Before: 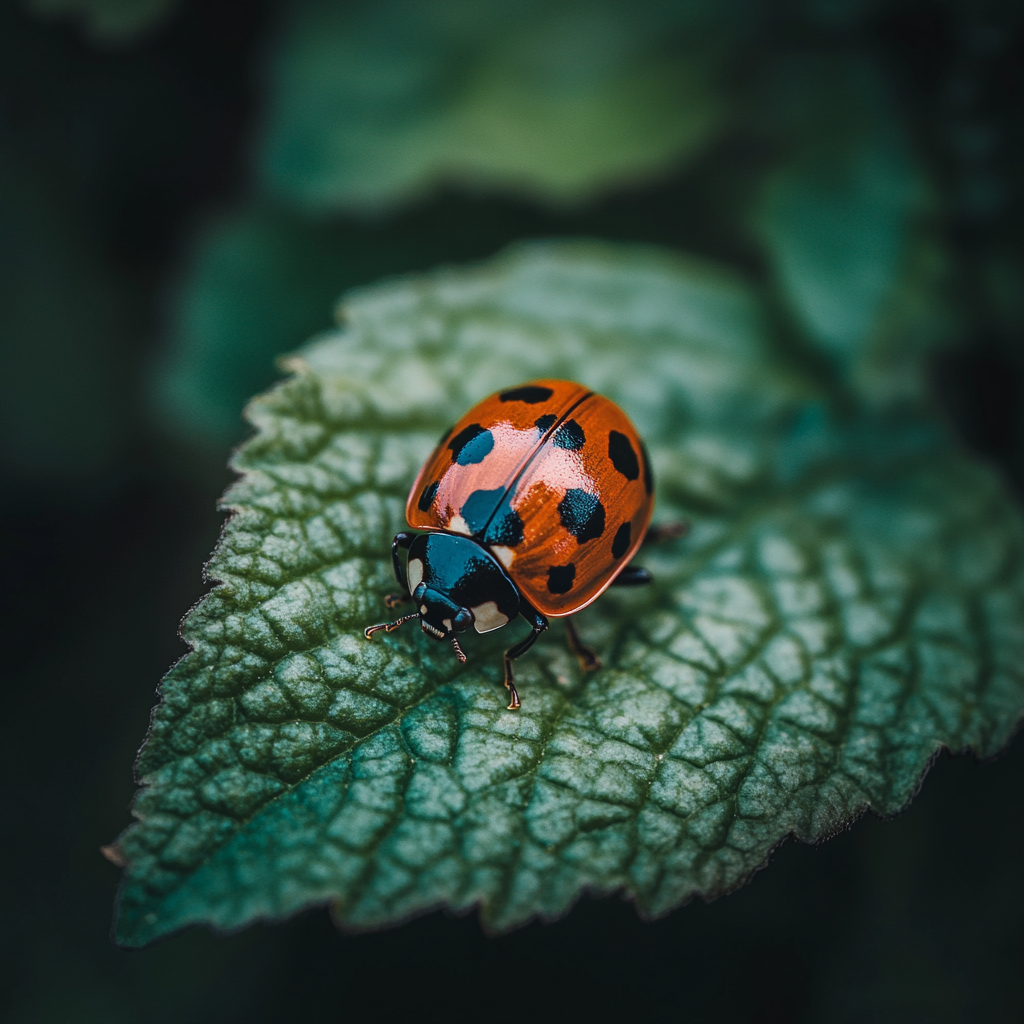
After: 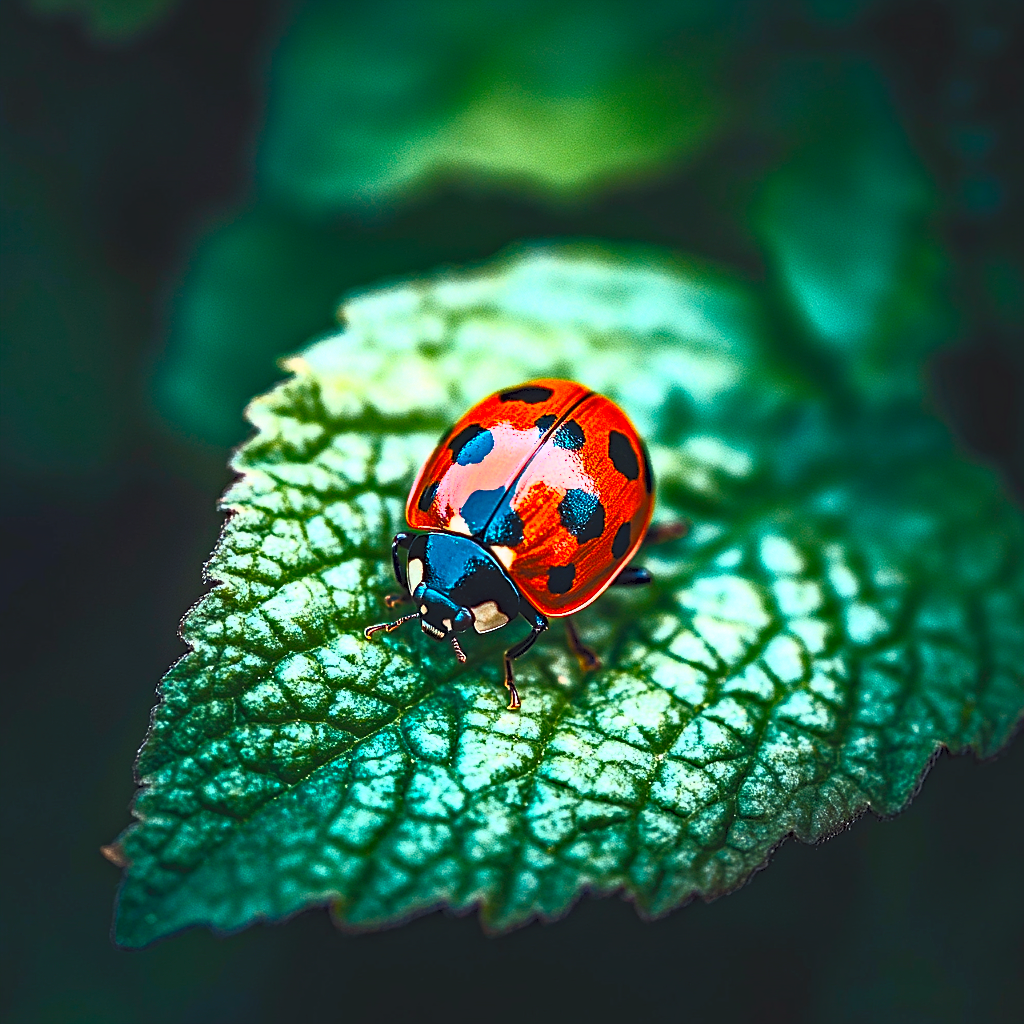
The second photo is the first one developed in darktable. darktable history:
contrast brightness saturation: contrast 0.987, brightness 0.988, saturation 0.999
haze removal: strength 0.295, distance 0.255, compatibility mode true, adaptive false
sharpen: radius 1.943
